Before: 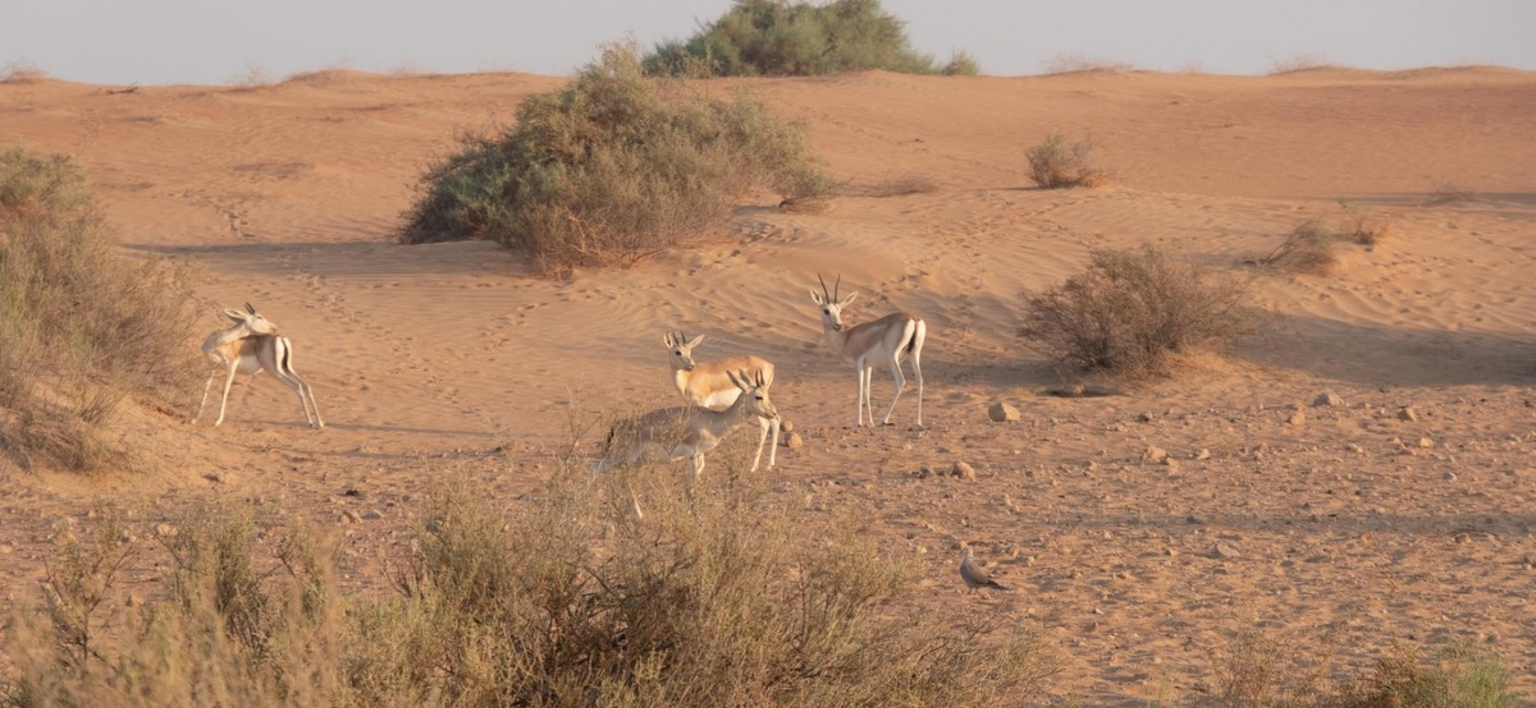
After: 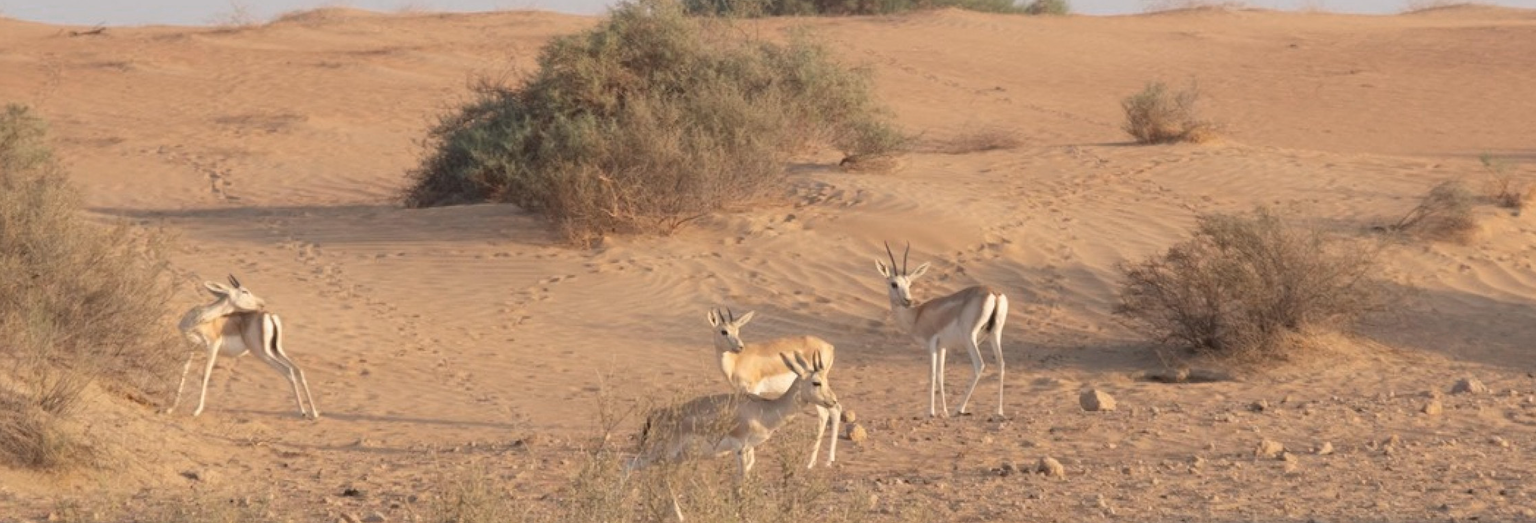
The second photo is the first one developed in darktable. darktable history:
crop: left 3.015%, top 8.969%, right 9.647%, bottom 26.457%
color zones: curves: ch0 [(0, 0.558) (0.143, 0.548) (0.286, 0.447) (0.429, 0.259) (0.571, 0.5) (0.714, 0.5) (0.857, 0.593) (1, 0.558)]; ch1 [(0, 0.543) (0.01, 0.544) (0.12, 0.492) (0.248, 0.458) (0.5, 0.534) (0.748, 0.5) (0.99, 0.469) (1, 0.543)]; ch2 [(0, 0.507) (0.143, 0.522) (0.286, 0.505) (0.429, 0.5) (0.571, 0.5) (0.714, 0.5) (0.857, 0.5) (1, 0.507)]
